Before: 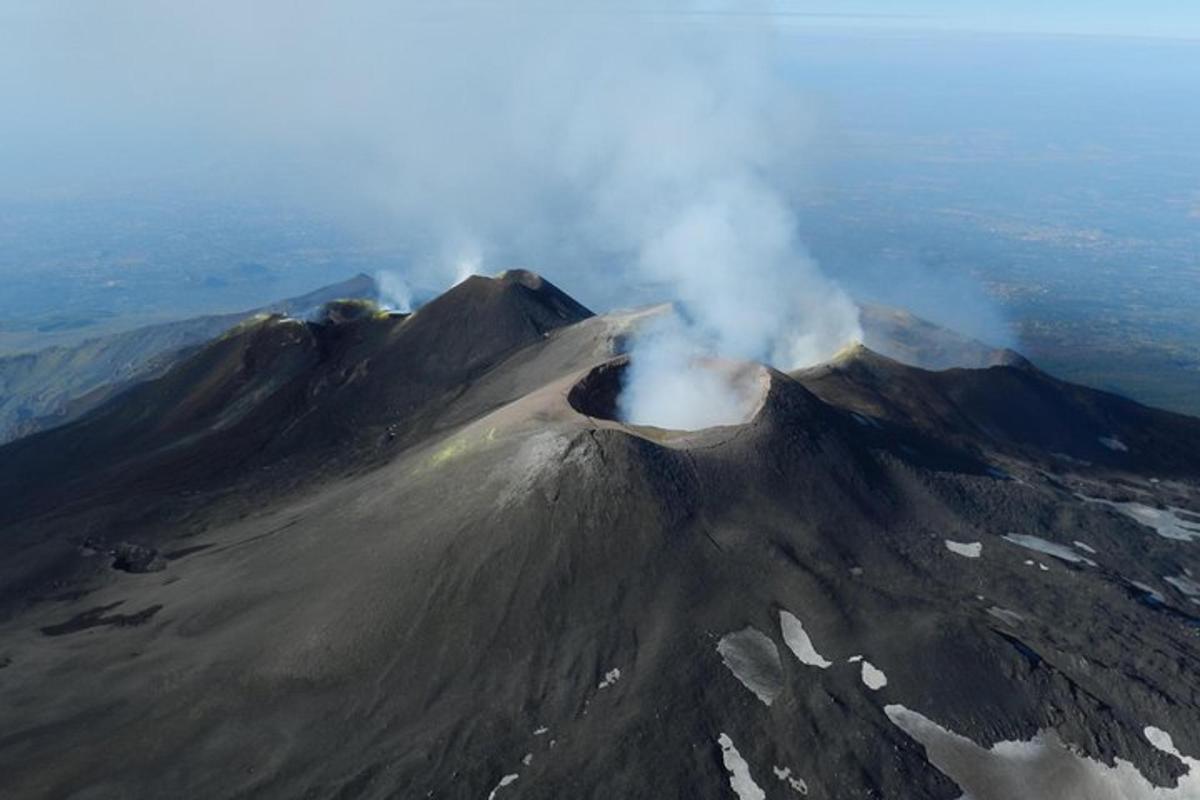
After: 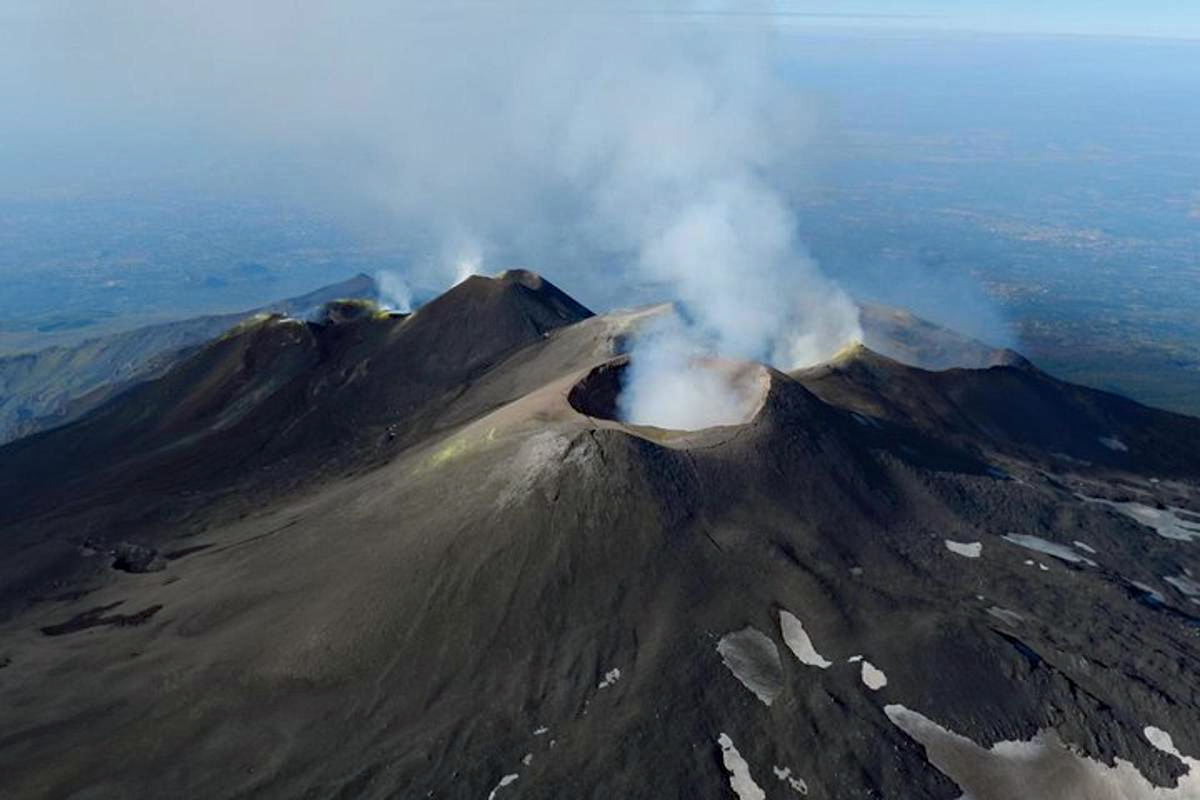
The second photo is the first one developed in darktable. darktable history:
haze removal: strength 0.28, distance 0.257, compatibility mode true, adaptive false
